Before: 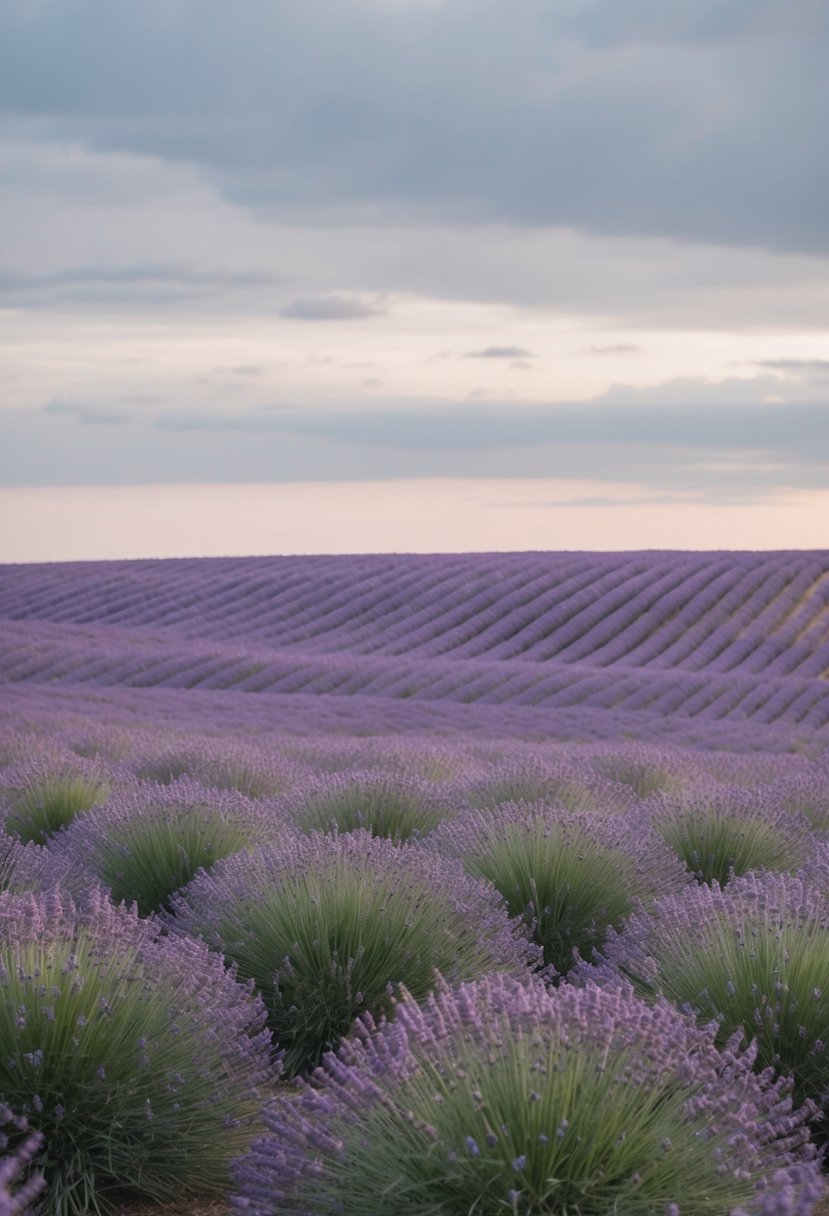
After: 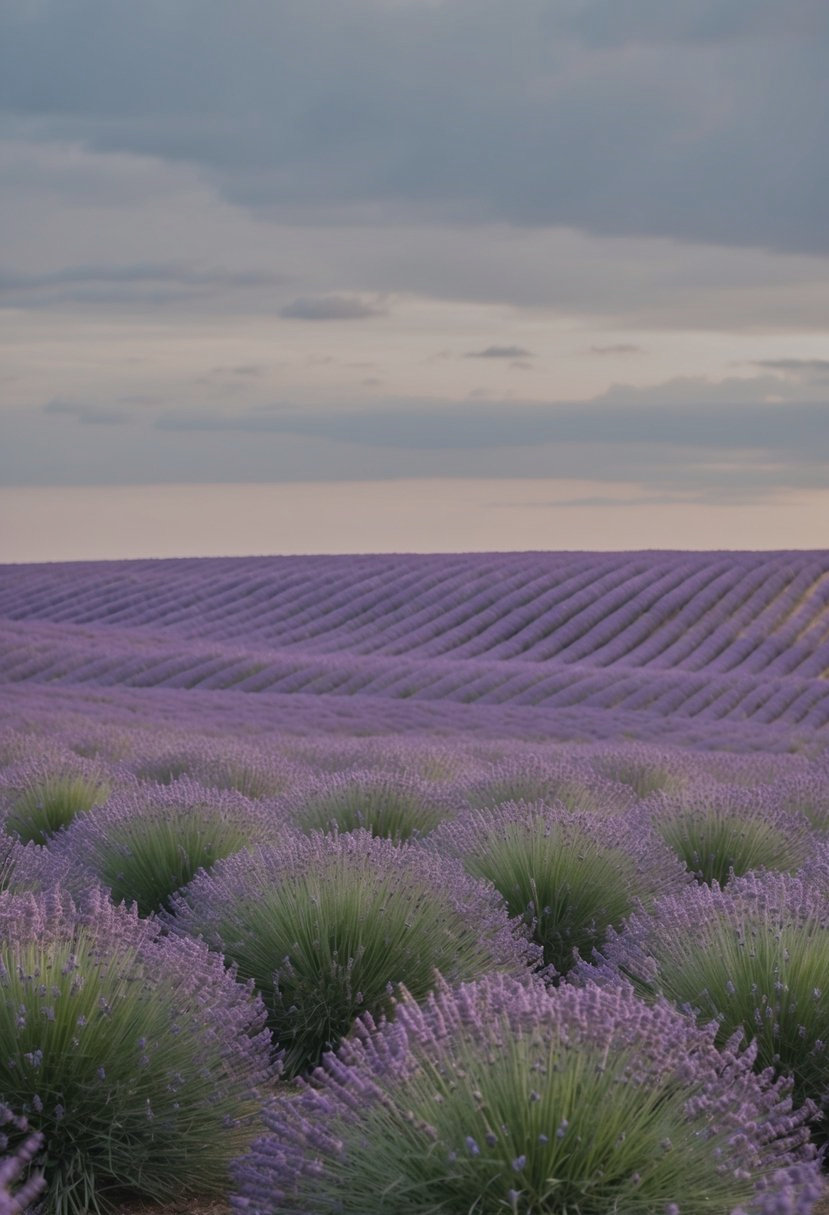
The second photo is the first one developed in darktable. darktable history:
tone equalizer: -8 EV -0.026 EV, -7 EV 0.031 EV, -6 EV -0.008 EV, -5 EV 0.006 EV, -4 EV -0.041 EV, -3 EV -0.23 EV, -2 EV -0.66 EV, -1 EV -0.959 EV, +0 EV -0.987 EV, smoothing diameter 2.03%, edges refinement/feathering 17.46, mask exposure compensation -1.57 EV, filter diffusion 5
crop: bottom 0.058%
